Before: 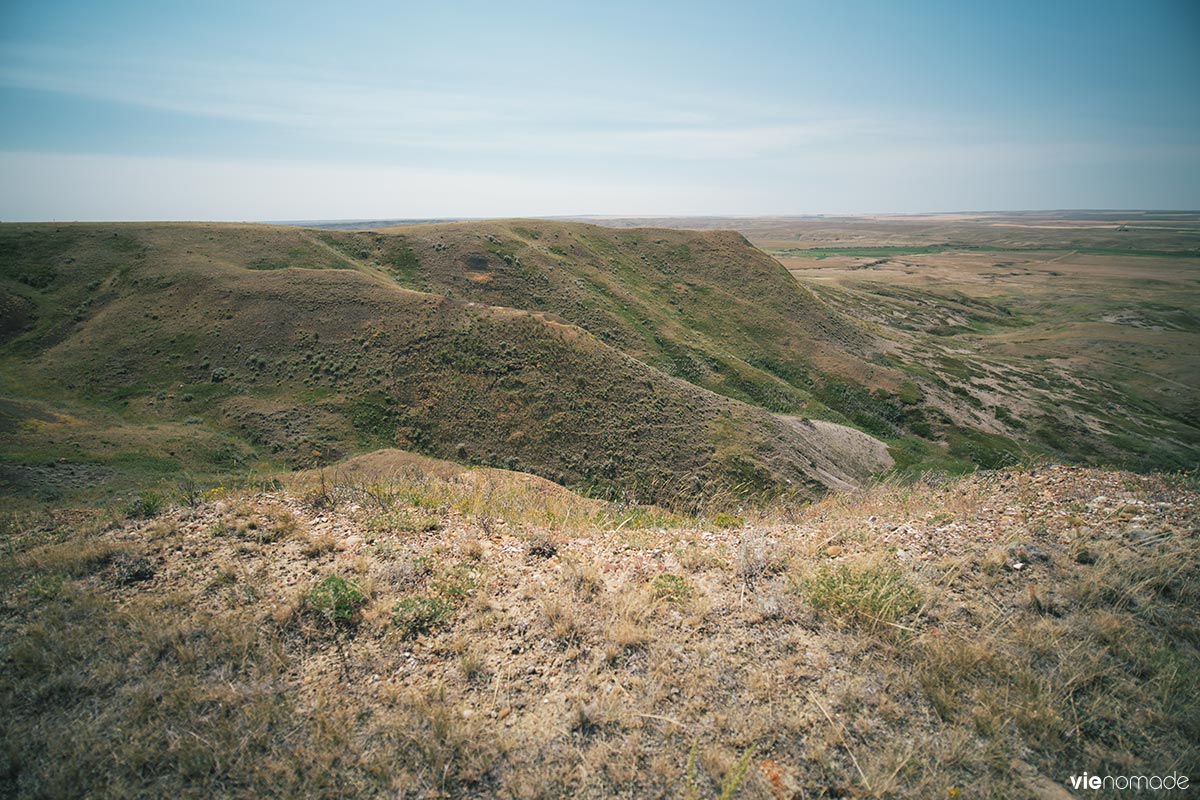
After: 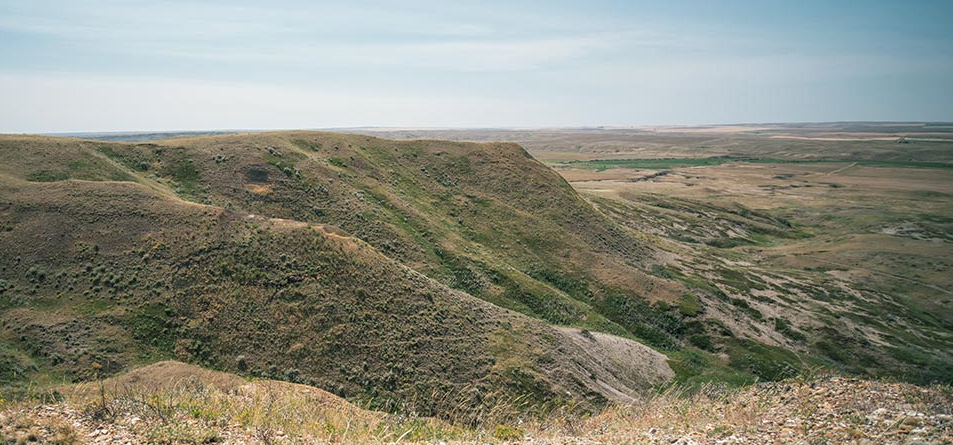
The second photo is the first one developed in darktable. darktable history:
crop: left 18.38%, top 11.092%, right 2.134%, bottom 33.217%
local contrast: on, module defaults
